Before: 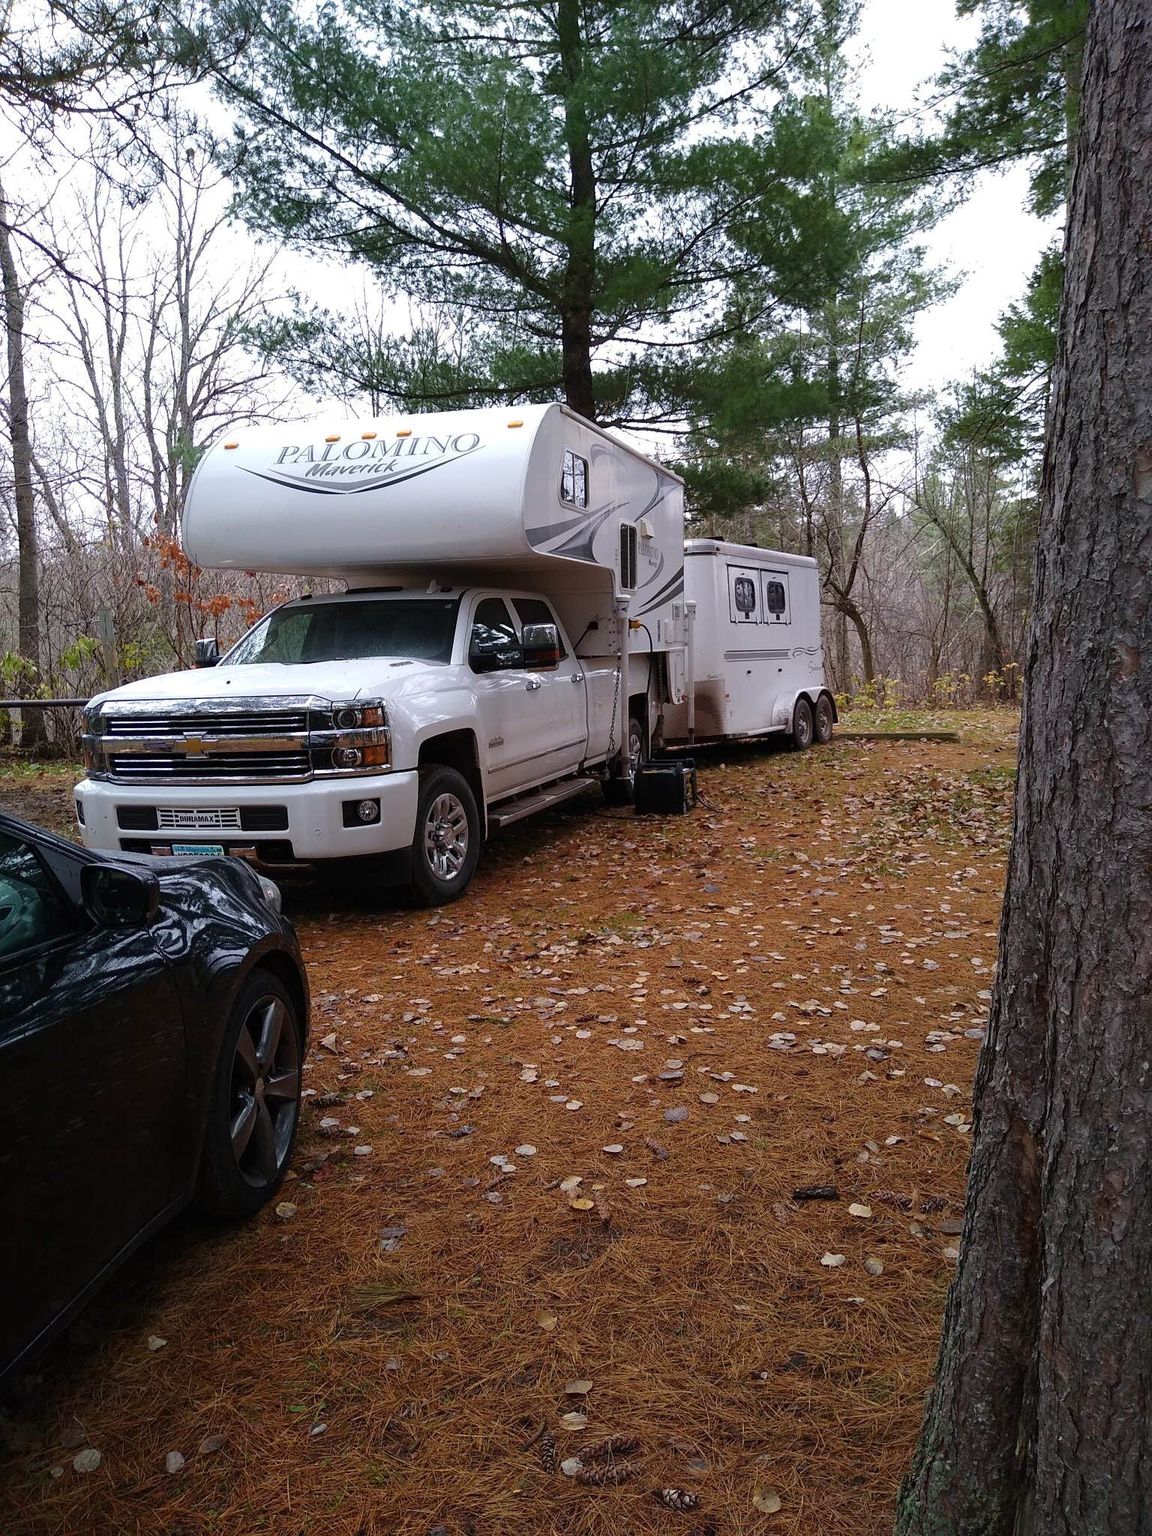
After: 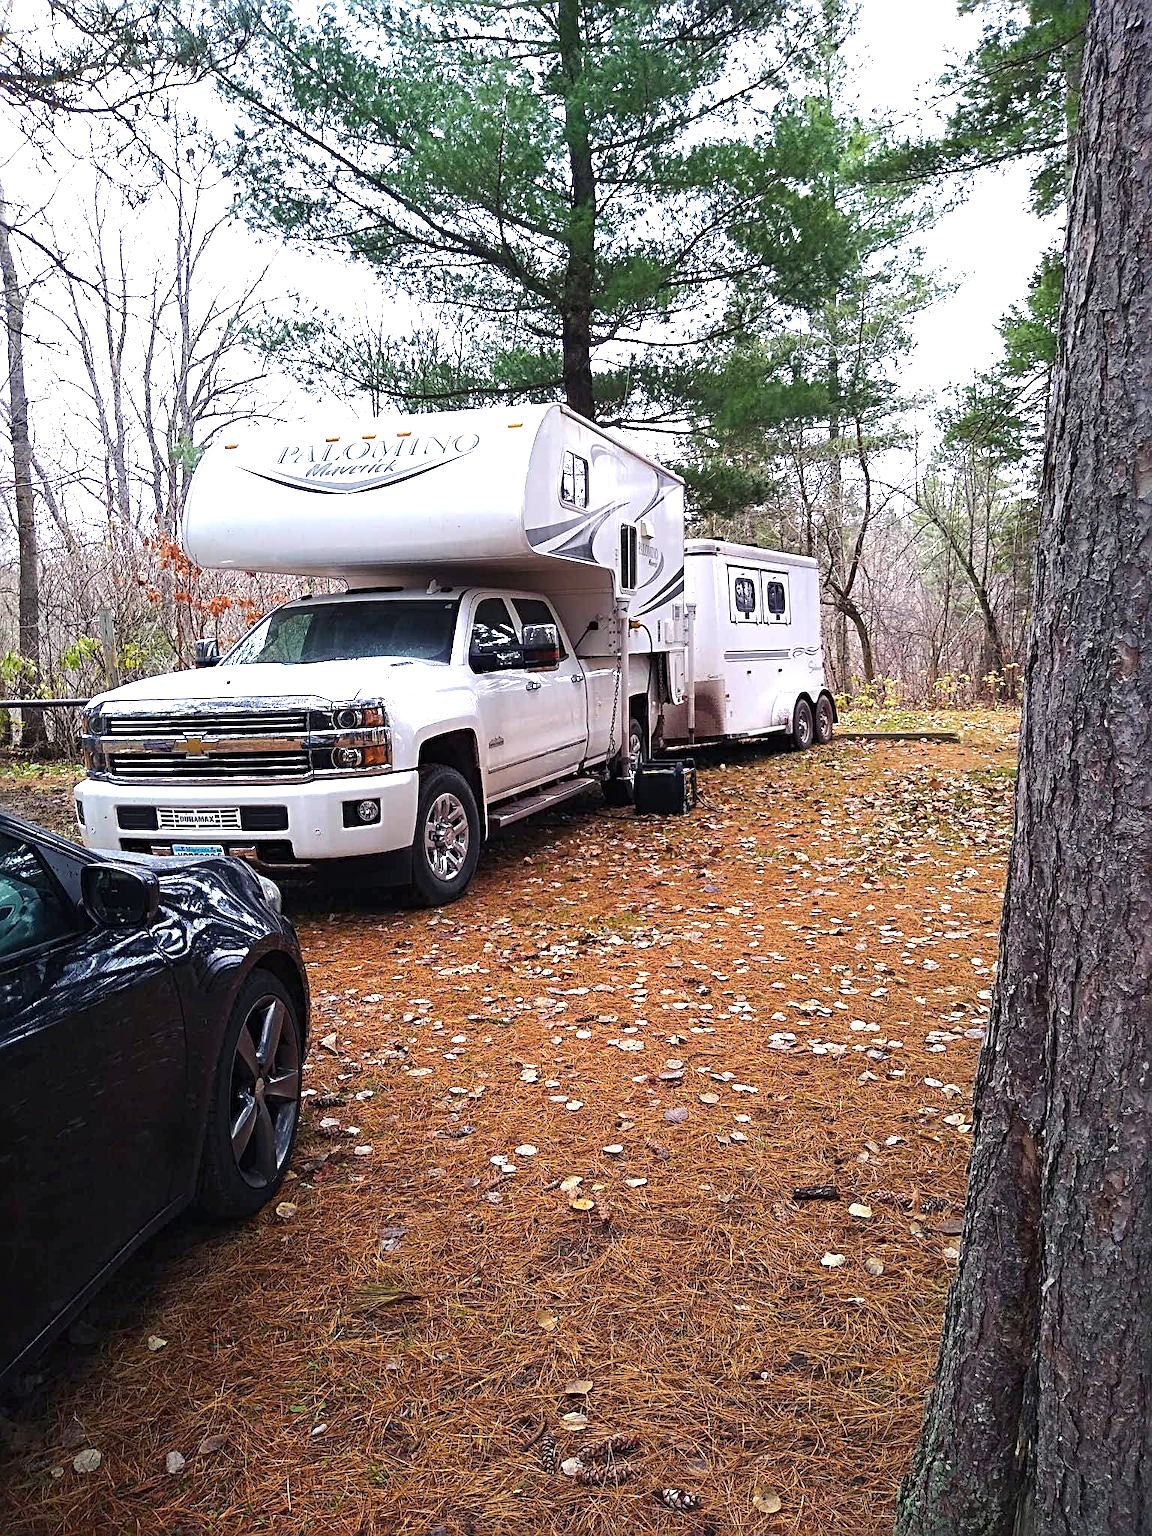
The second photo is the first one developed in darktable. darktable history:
sharpen: radius 3.957
color balance rgb: shadows lift › luminance -21.849%, shadows lift › chroma 6.515%, shadows lift › hue 269.97°, perceptual saturation grading › global saturation -0.041%, global vibrance 9.288%
tone equalizer: edges refinement/feathering 500, mask exposure compensation -1.57 EV, preserve details no
exposure: black level correction 0, exposure 1.2 EV, compensate highlight preservation false
